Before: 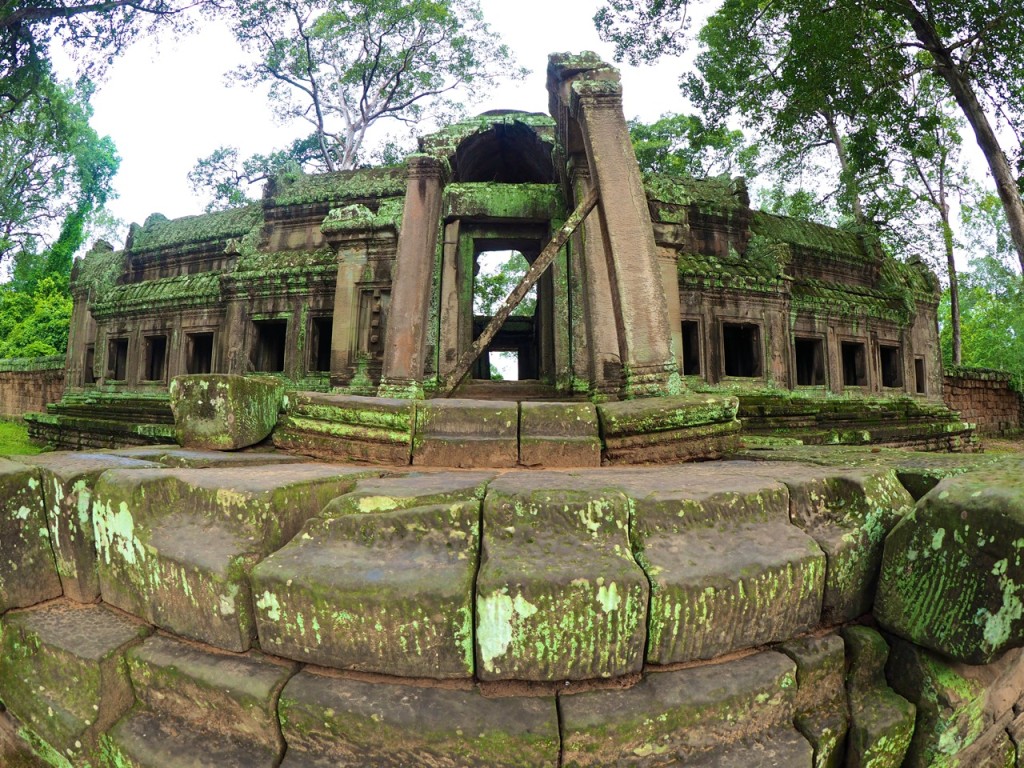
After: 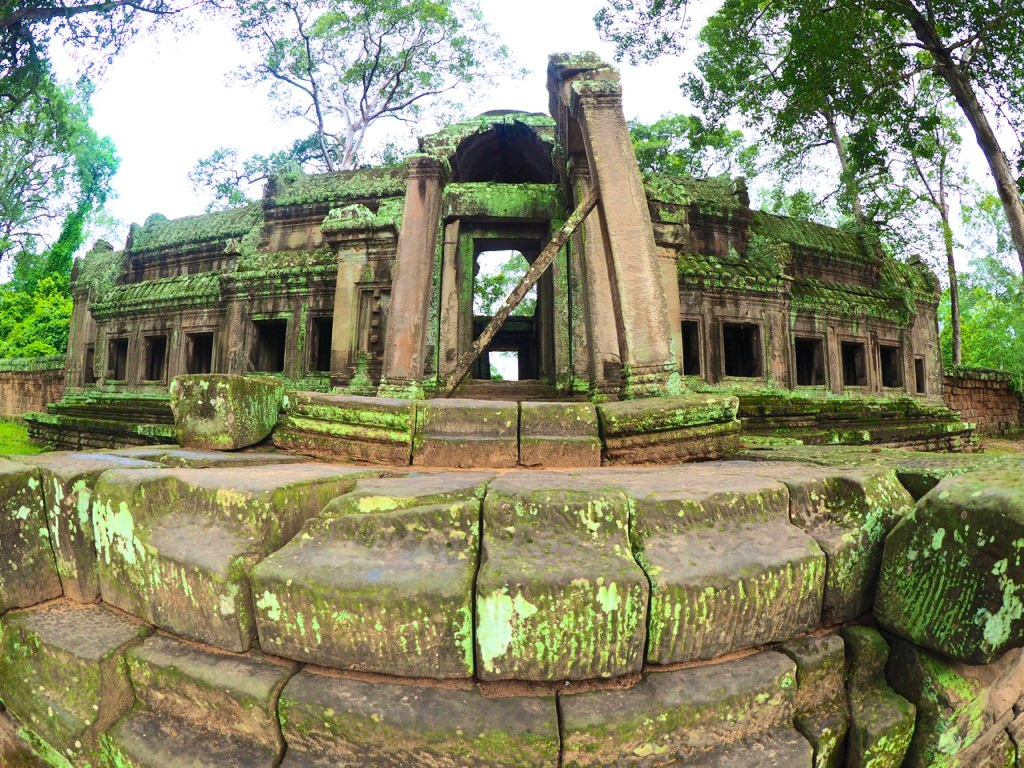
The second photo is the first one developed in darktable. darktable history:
contrast brightness saturation: contrast 0.199, brightness 0.158, saturation 0.223
color correction: highlights a* 0.033, highlights b* -0.436
contrast equalizer: octaves 7, y [[0.502, 0.505, 0.512, 0.529, 0.564, 0.588], [0.5 ×6], [0.502, 0.505, 0.512, 0.529, 0.564, 0.588], [0, 0.001, 0.001, 0.004, 0.008, 0.011], [0, 0.001, 0.001, 0.004, 0.008, 0.011]], mix -0.2
